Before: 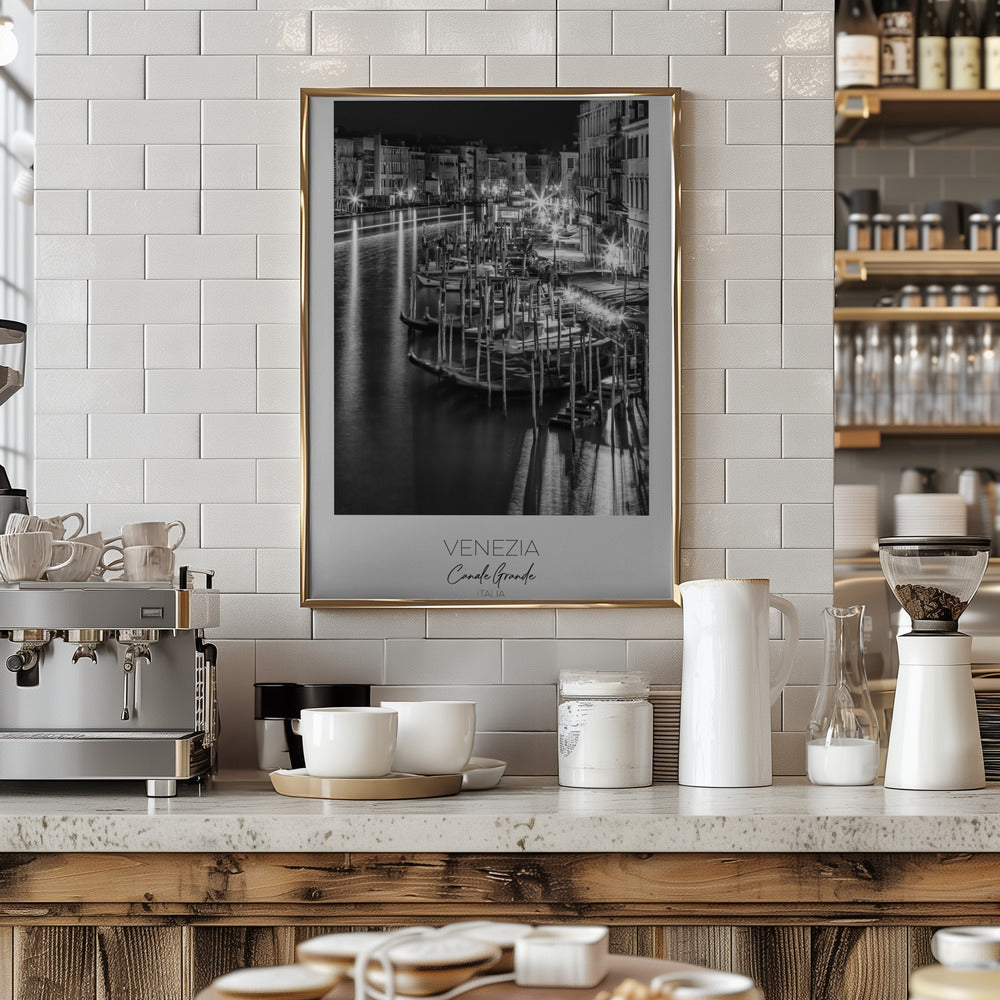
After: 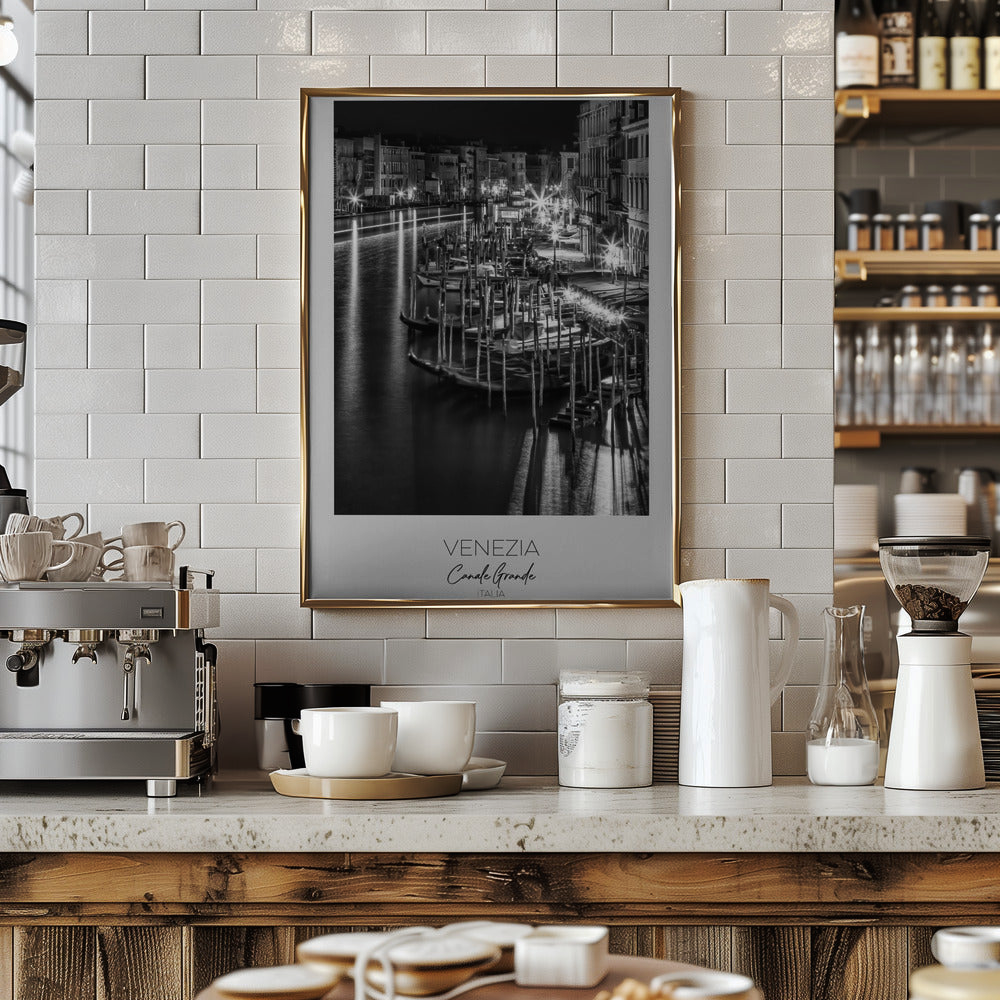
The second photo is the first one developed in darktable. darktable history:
shadows and highlights: low approximation 0.01, soften with gaussian
tone curve: curves: ch0 [(0, 0) (0.003, 0.006) (0.011, 0.01) (0.025, 0.017) (0.044, 0.029) (0.069, 0.043) (0.1, 0.064) (0.136, 0.091) (0.177, 0.128) (0.224, 0.162) (0.277, 0.206) (0.335, 0.258) (0.399, 0.324) (0.468, 0.404) (0.543, 0.499) (0.623, 0.595) (0.709, 0.693) (0.801, 0.786) (0.898, 0.883) (1, 1)], preserve colors none
